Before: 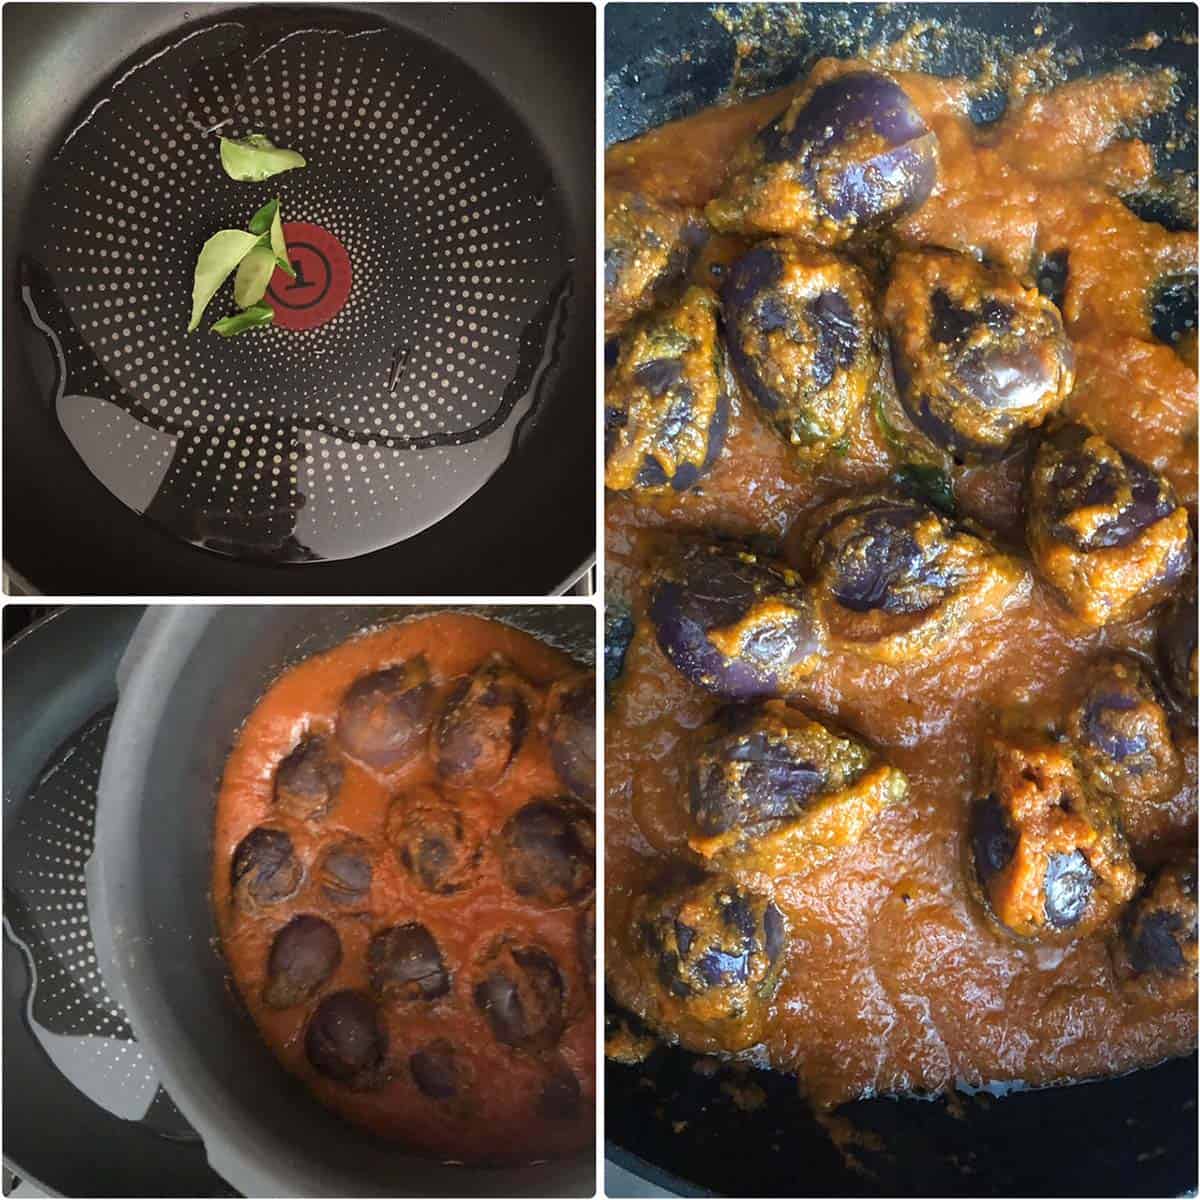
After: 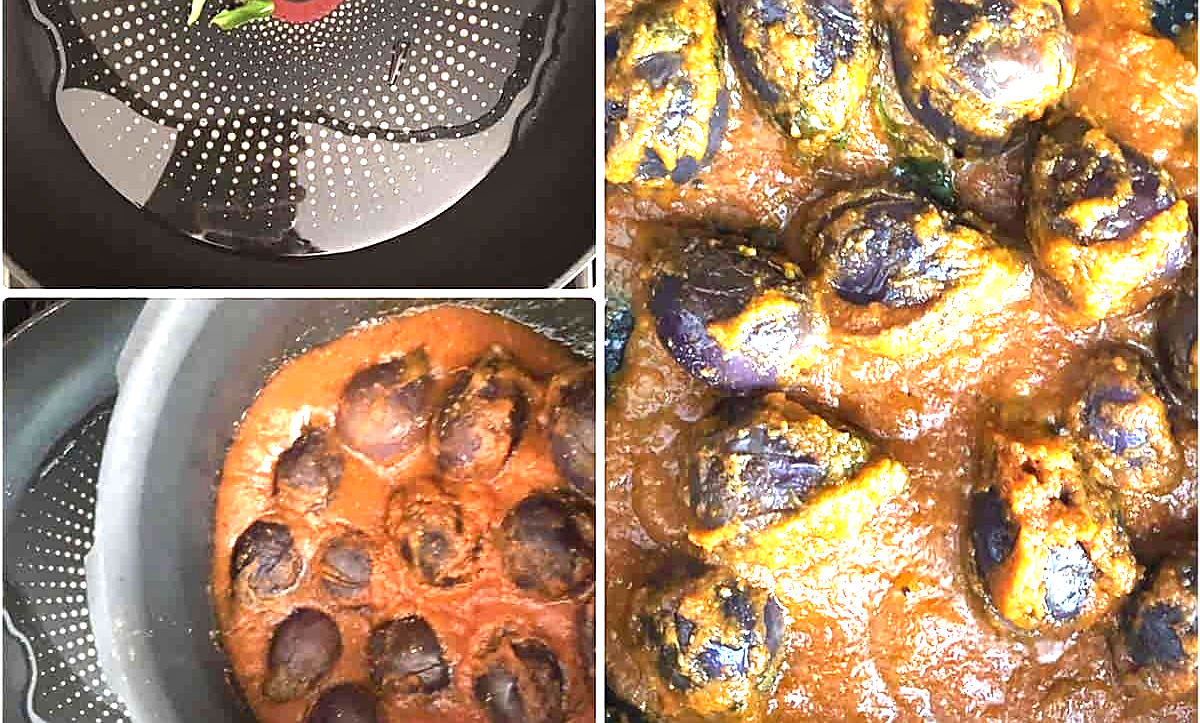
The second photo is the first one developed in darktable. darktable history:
tone equalizer: on, module defaults
sharpen: on, module defaults
local contrast: mode bilateral grid, contrast 21, coarseness 50, detail 149%, midtone range 0.2
crop and rotate: top 25.664%, bottom 14.014%
exposure: black level correction 0, exposure 1.454 EV, compensate highlight preservation false
